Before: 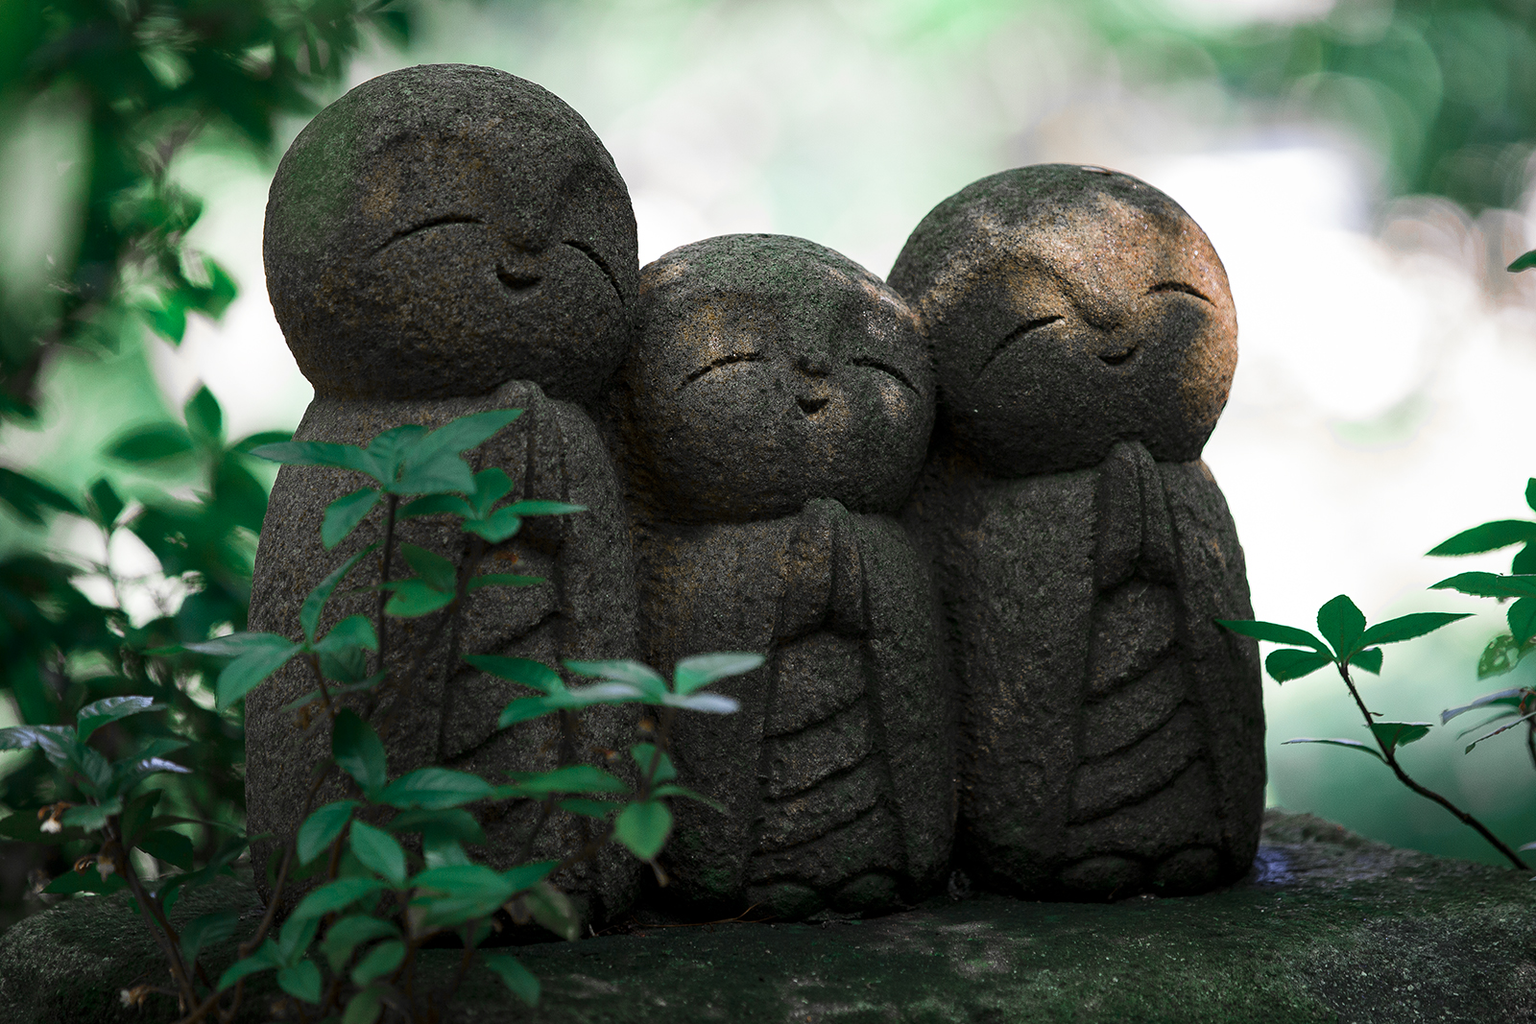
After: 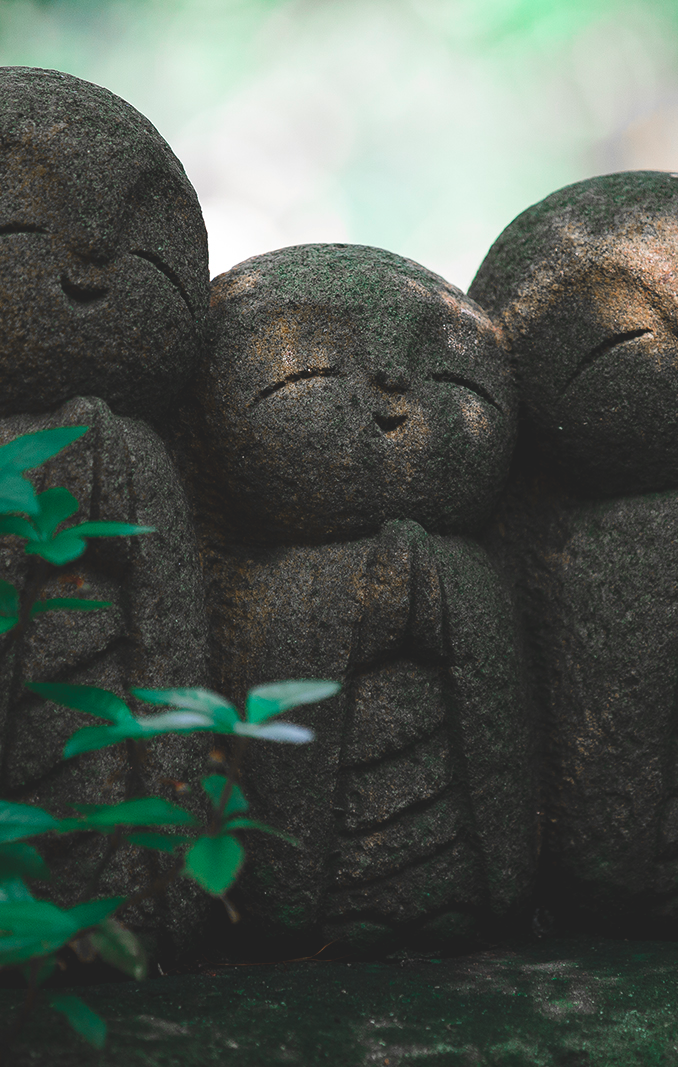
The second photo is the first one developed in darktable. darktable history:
exposure: black level correction -0.015, compensate exposure bias true, compensate highlight preservation false
crop: left 28.515%, right 29.1%
